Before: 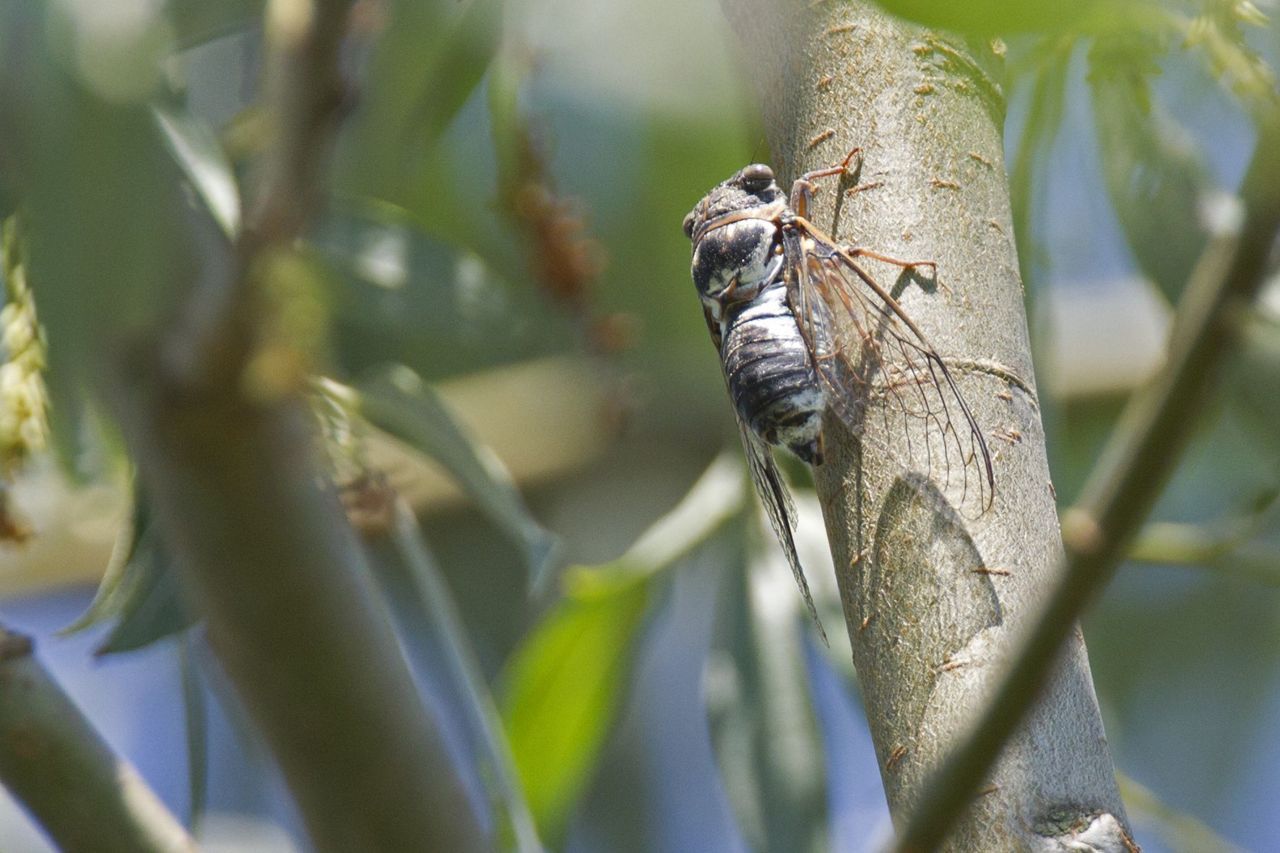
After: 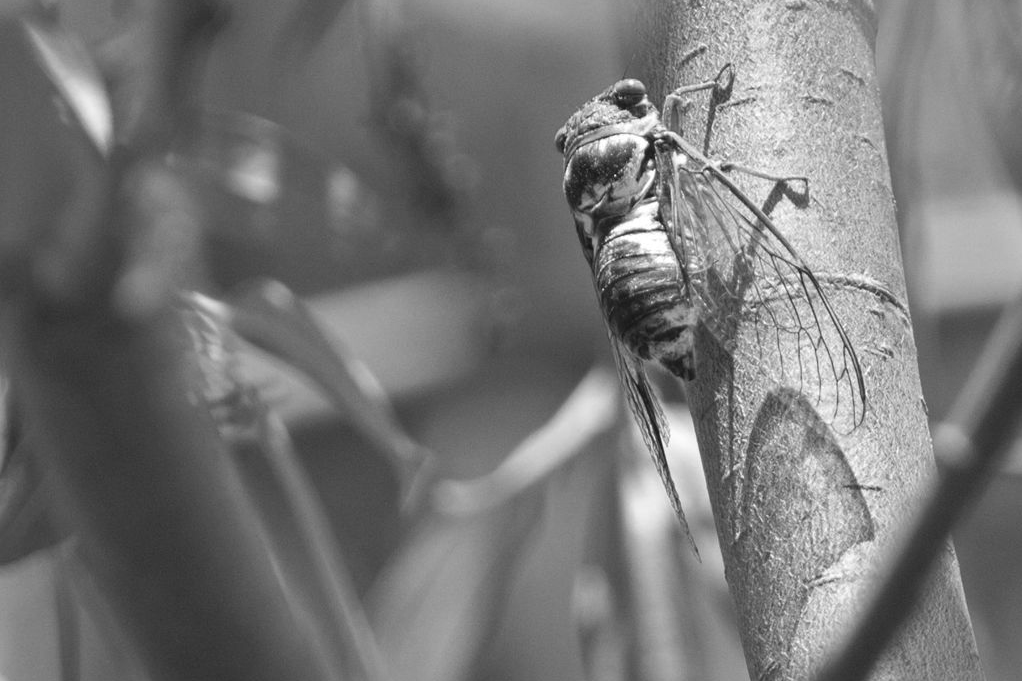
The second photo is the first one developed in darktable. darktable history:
monochrome: on, module defaults
crop and rotate: left 10.071%, top 10.071%, right 10.02%, bottom 10.02%
white balance: red 1.08, blue 0.791
